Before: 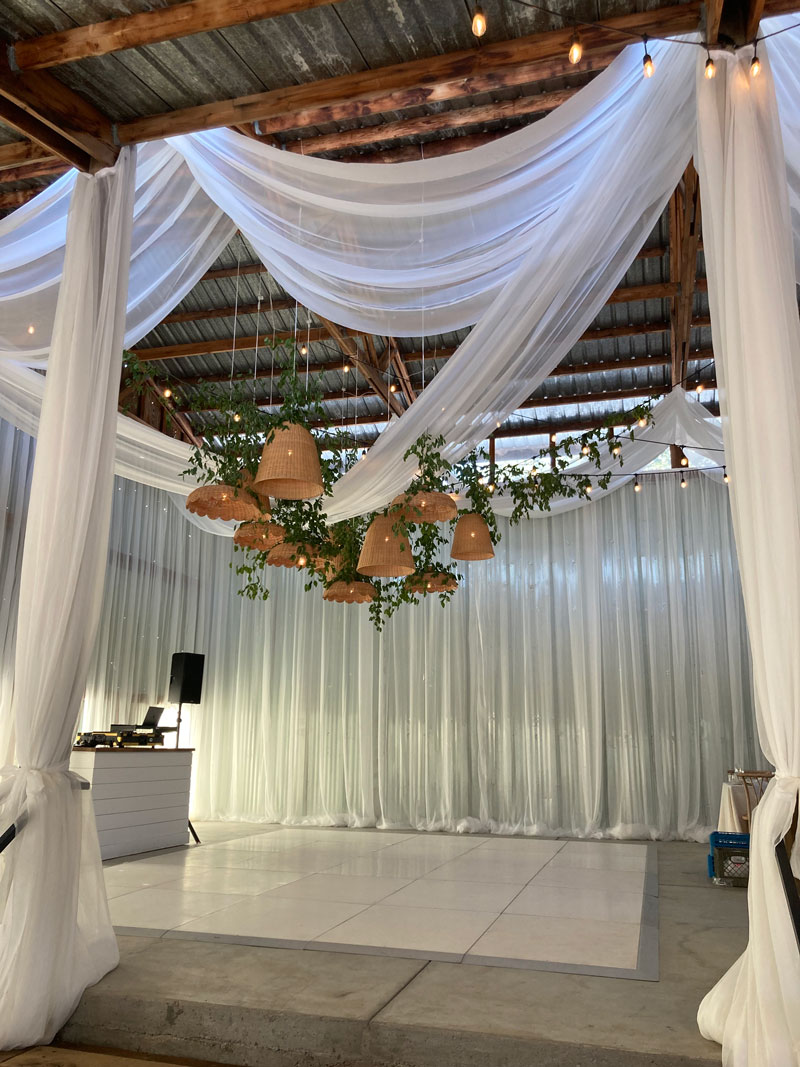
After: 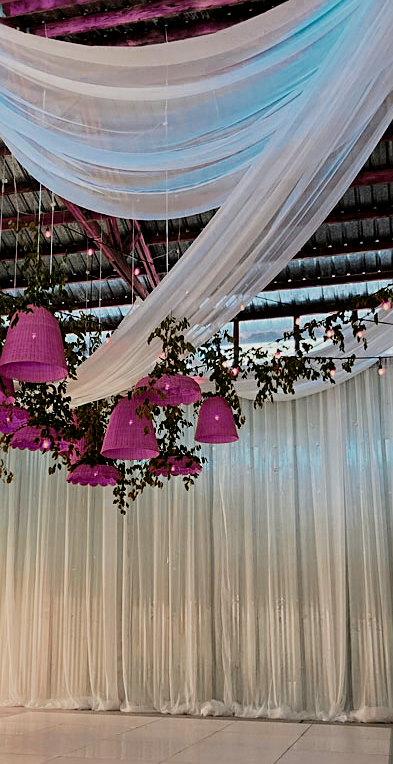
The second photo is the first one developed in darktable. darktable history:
sharpen: on, module defaults
color zones: curves: ch0 [(0.826, 0.353)]; ch1 [(0.242, 0.647) (0.889, 0.342)]; ch2 [(0.246, 0.089) (0.969, 0.068)]
filmic rgb: black relative exposure -5.1 EV, white relative exposure 4 EV, hardness 2.89, contrast 1.3
crop: left 32.062%, top 10.973%, right 18.768%, bottom 17.357%
